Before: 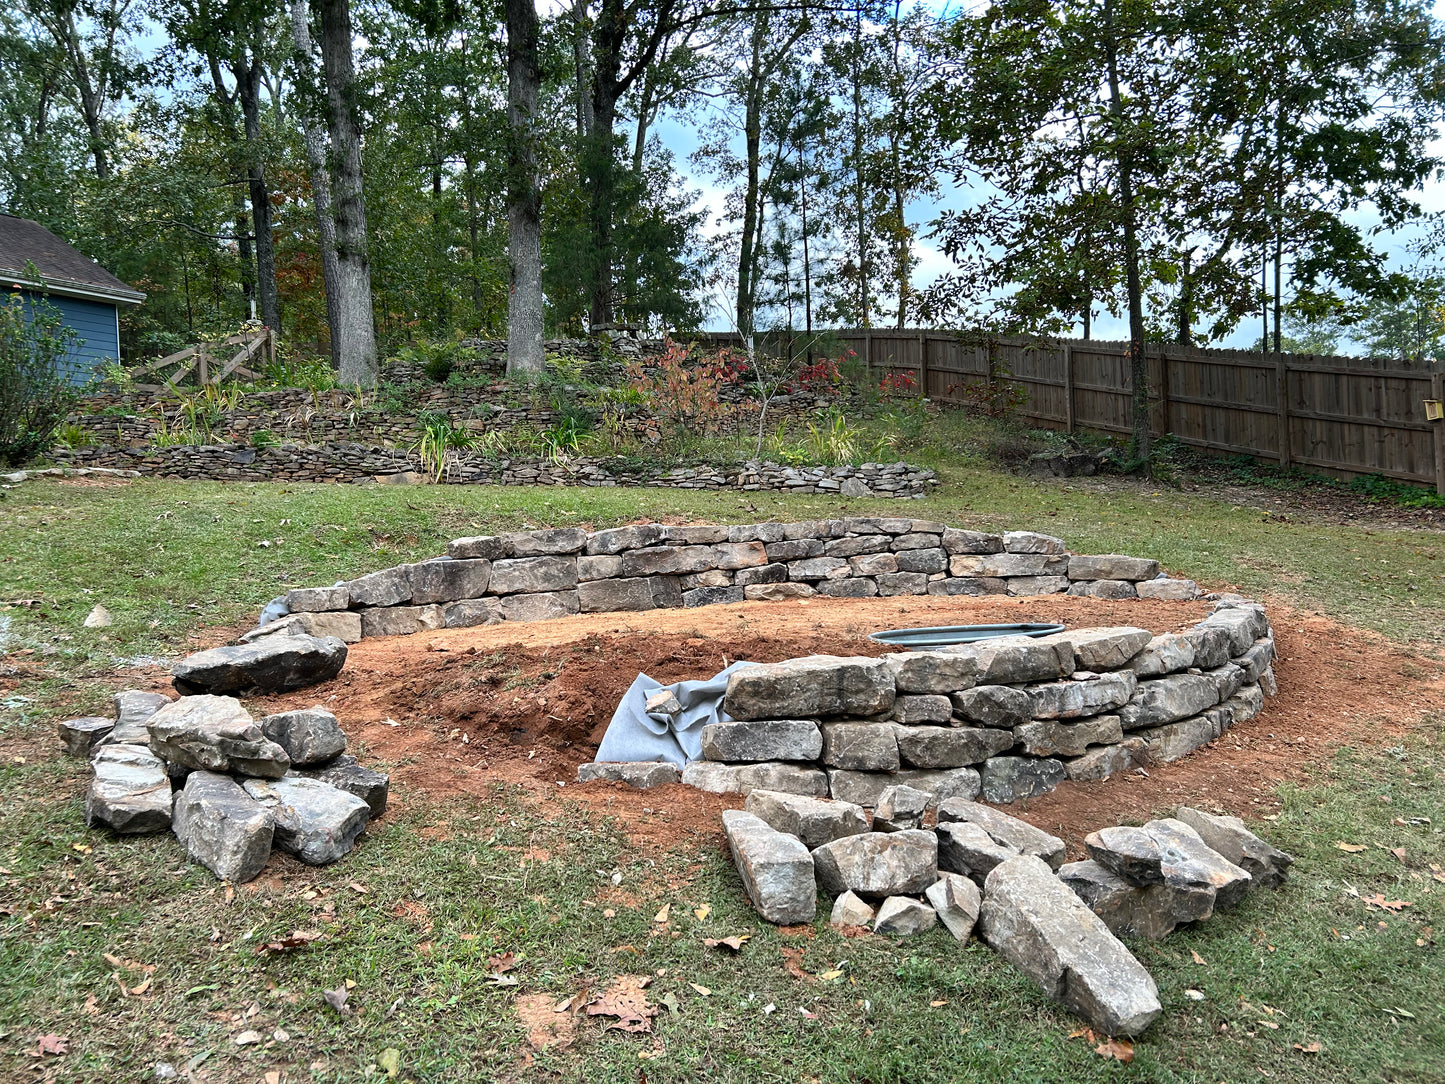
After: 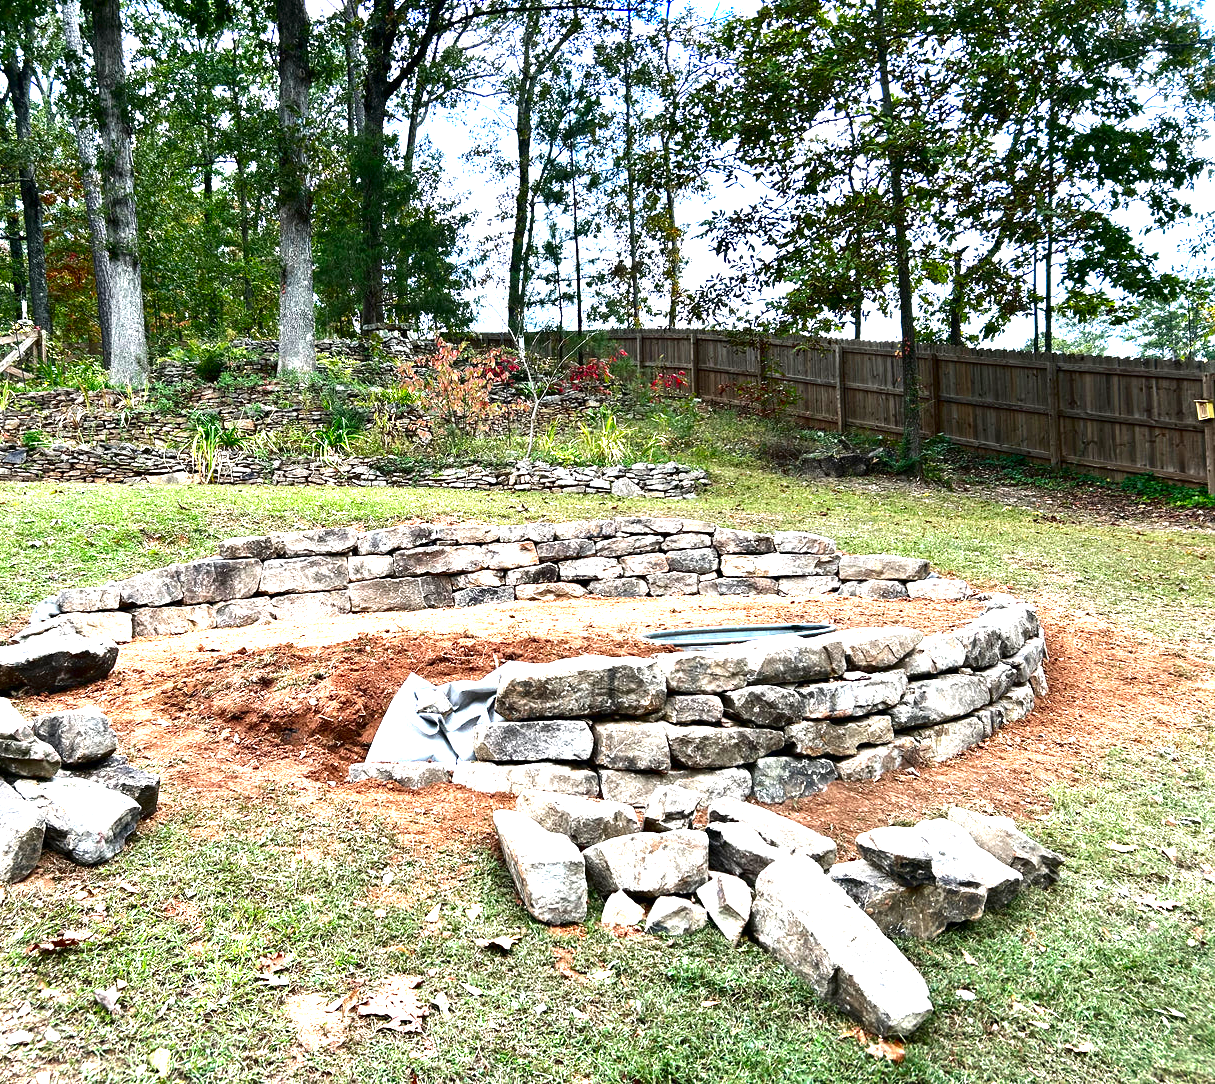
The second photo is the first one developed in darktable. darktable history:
exposure: black level correction 0, exposure 1.631 EV, compensate highlight preservation false
contrast brightness saturation: contrast 0.099, brightness -0.262, saturation 0.144
crop: left 15.889%
